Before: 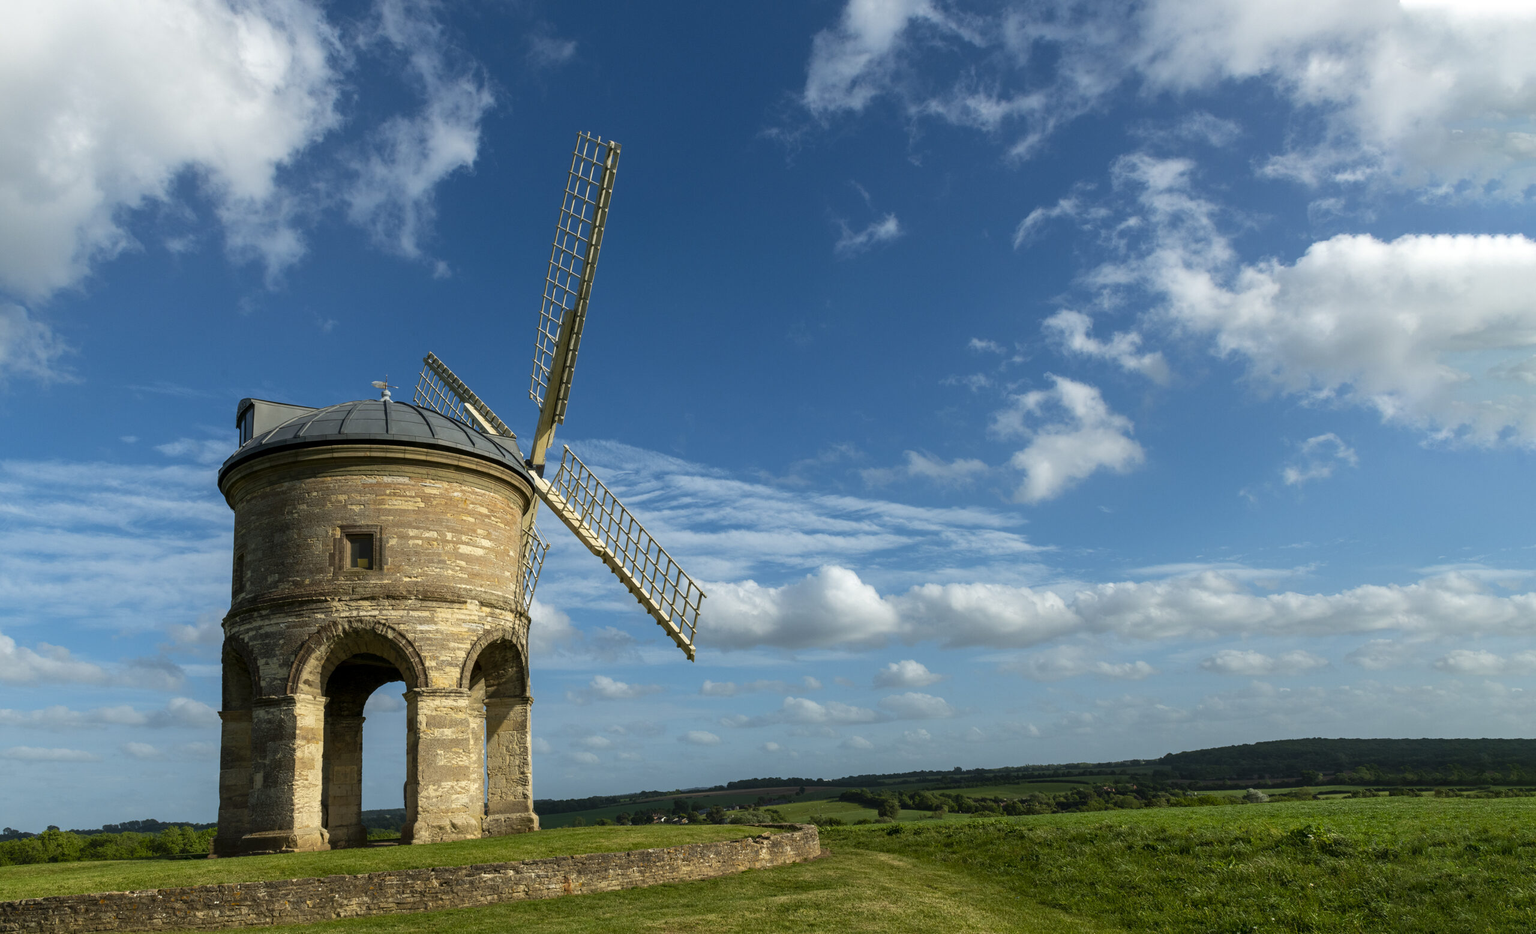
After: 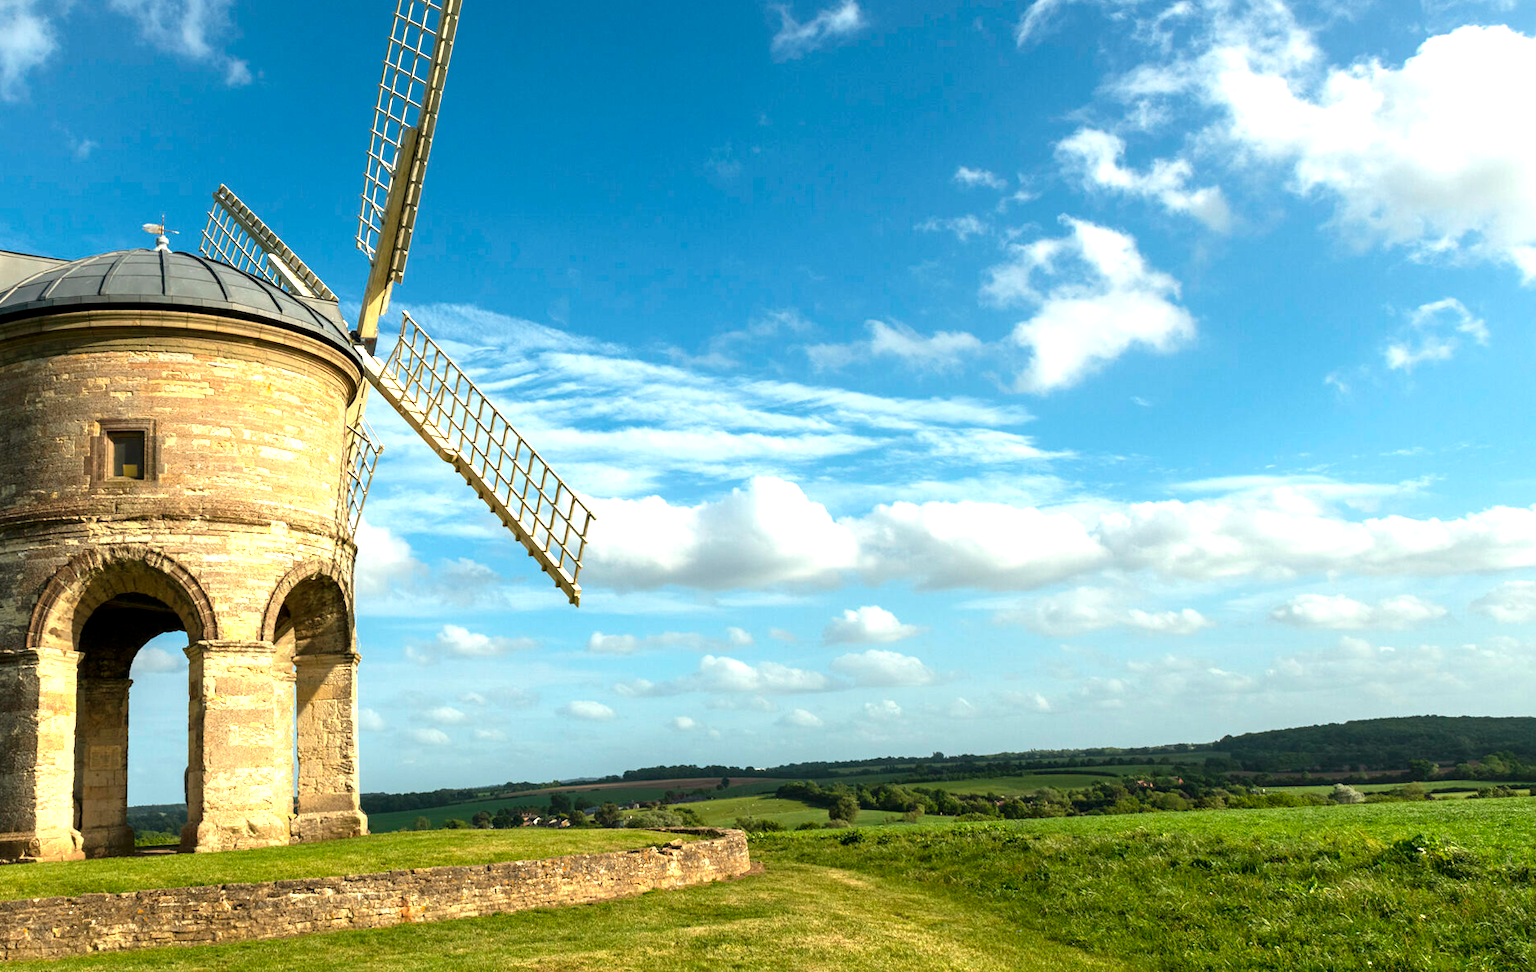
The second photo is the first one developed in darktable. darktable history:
rotate and perspective: rotation 0.192°, lens shift (horizontal) -0.015, crop left 0.005, crop right 0.996, crop top 0.006, crop bottom 0.99
crop: left 16.871%, top 22.857%, right 9.116%
exposure: exposure 1.223 EV, compensate highlight preservation false
white balance: red 1.045, blue 0.932
